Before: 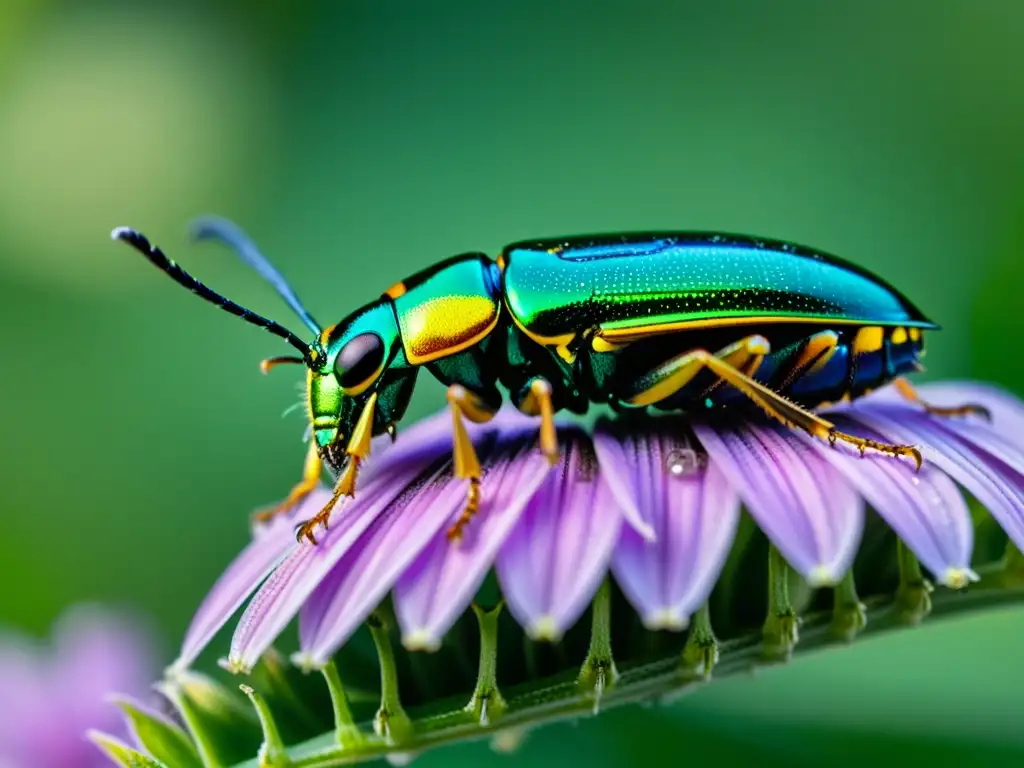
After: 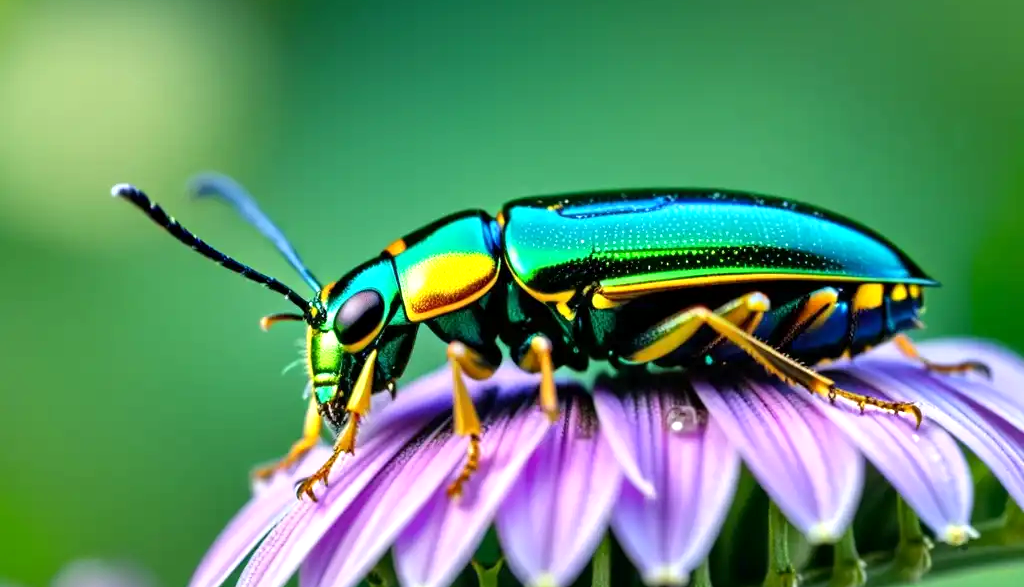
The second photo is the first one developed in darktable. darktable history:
crop: top 5.721%, bottom 17.823%
exposure: black level correction 0.001, exposure 0.499 EV, compensate exposure bias true, compensate highlight preservation false
